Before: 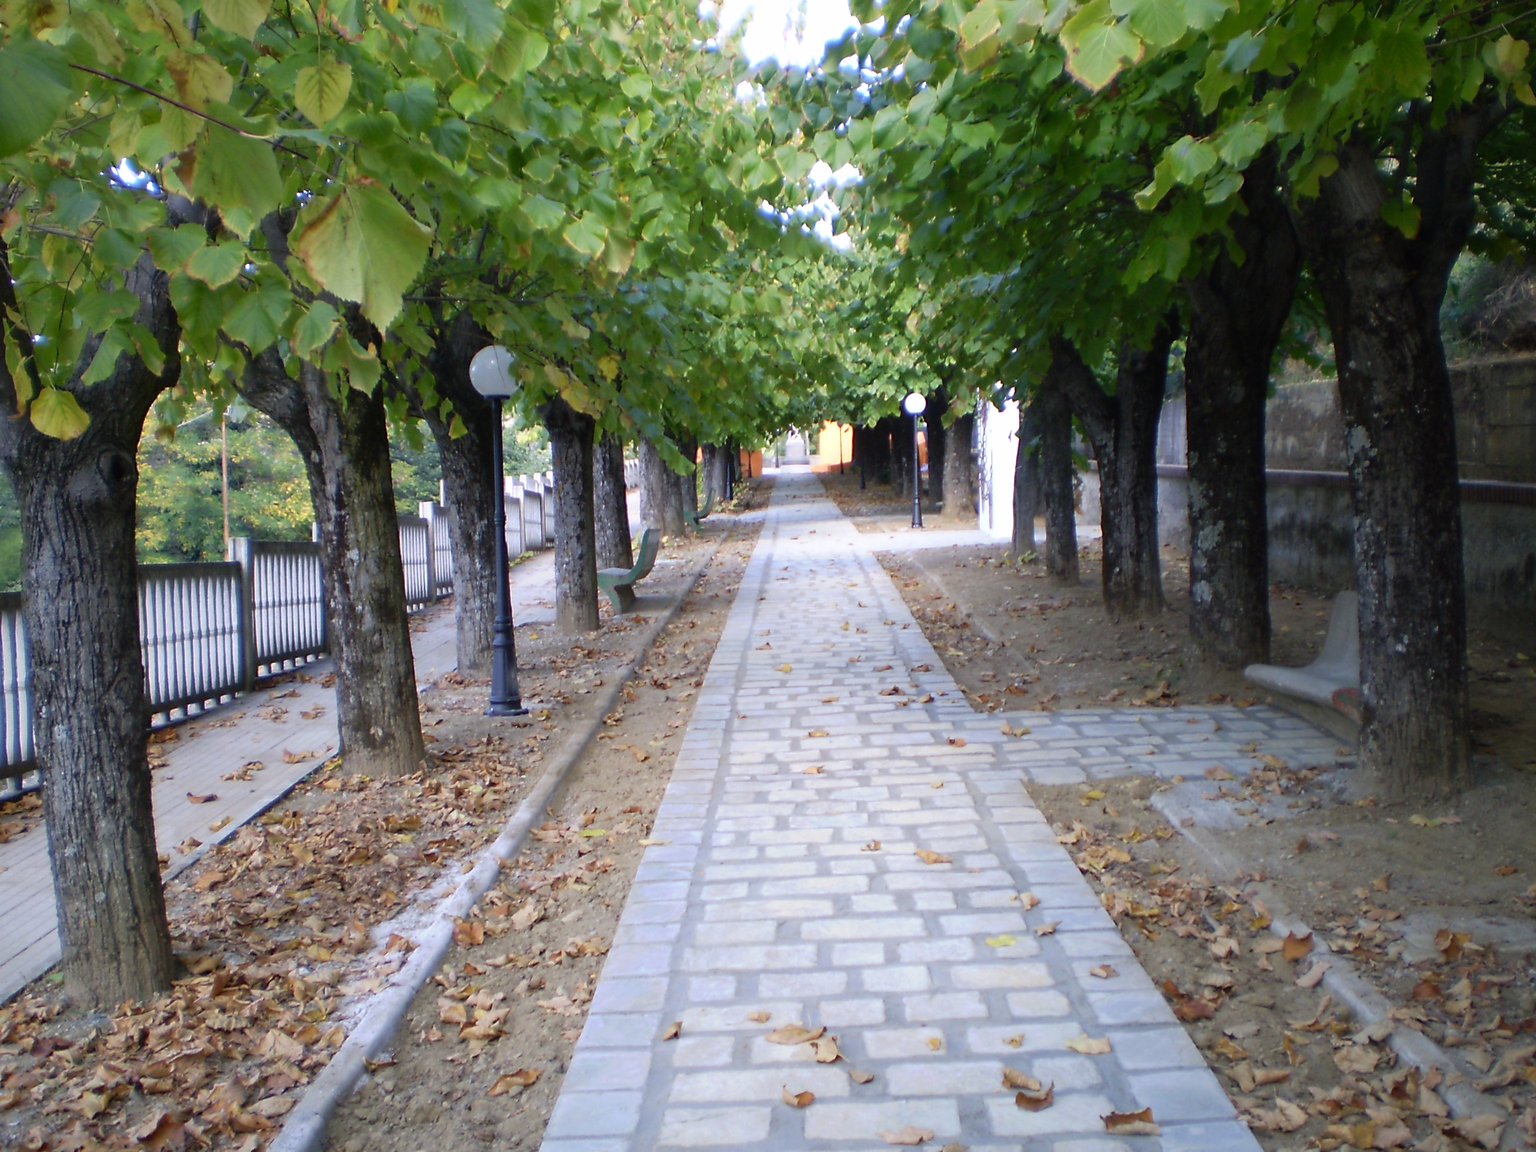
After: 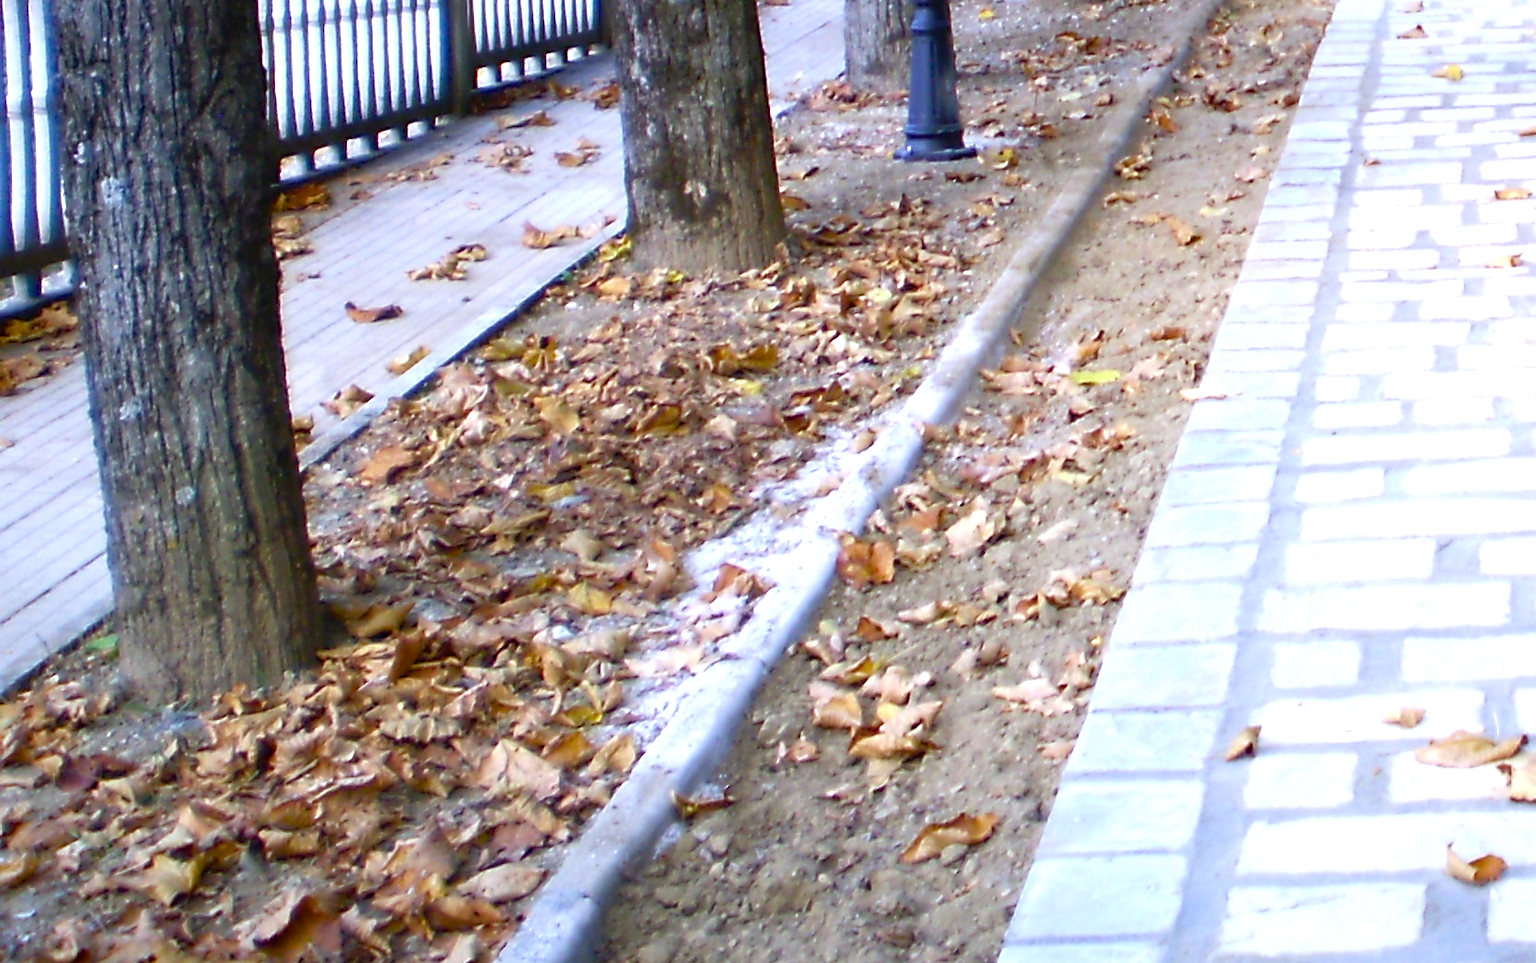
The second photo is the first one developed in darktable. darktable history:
color balance rgb: highlights gain › luminance 16.648%, highlights gain › chroma 2.95%, highlights gain › hue 261.45°, perceptual saturation grading › global saturation 20%, perceptual saturation grading › highlights -25.519%, perceptual saturation grading › shadows 50.13%, perceptual brilliance grading › highlights 10.088%, perceptual brilliance grading › shadows -4.508%, global vibrance 25.117%, contrast 9.833%
crop and rotate: top 54.619%, right 45.897%, bottom 0.153%
